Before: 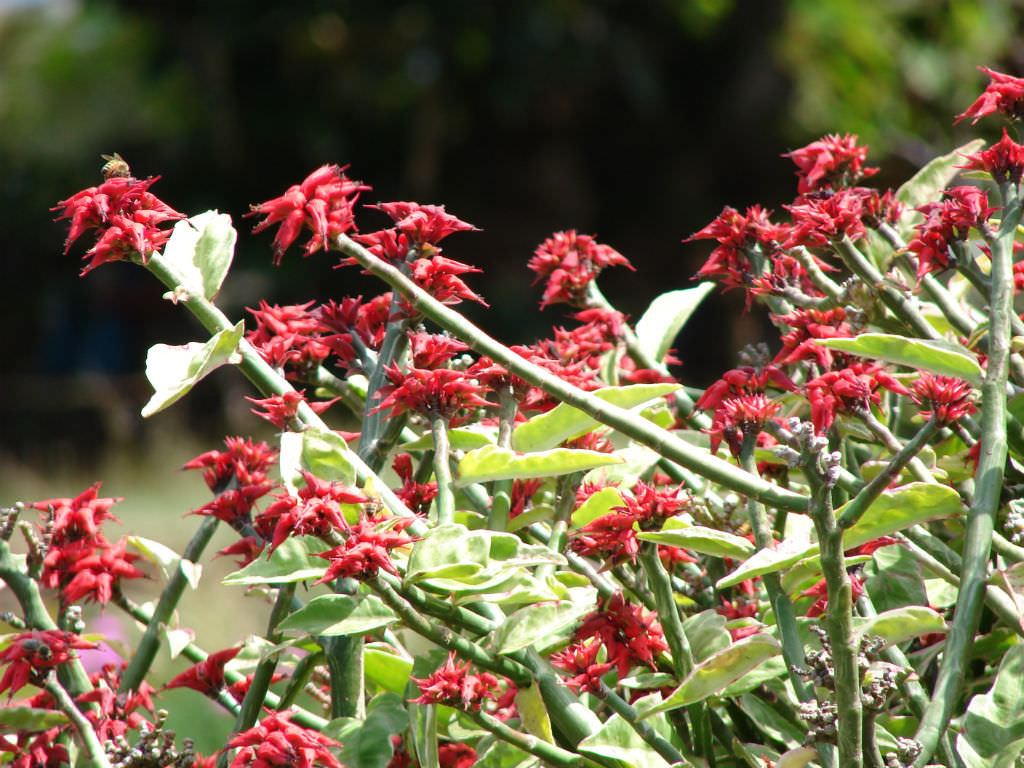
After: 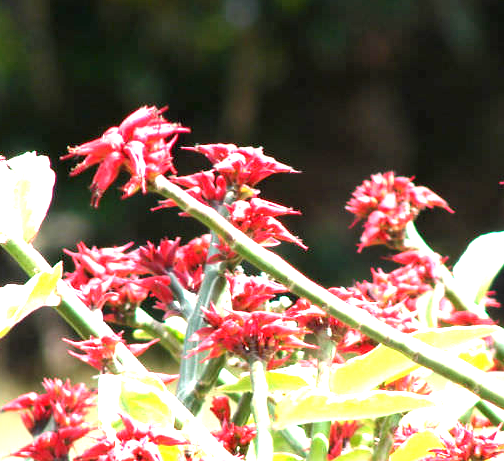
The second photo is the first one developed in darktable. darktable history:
crop: left 17.835%, top 7.675%, right 32.881%, bottom 32.213%
exposure: black level correction 0.001, exposure 1.735 EV, compensate highlight preservation false
